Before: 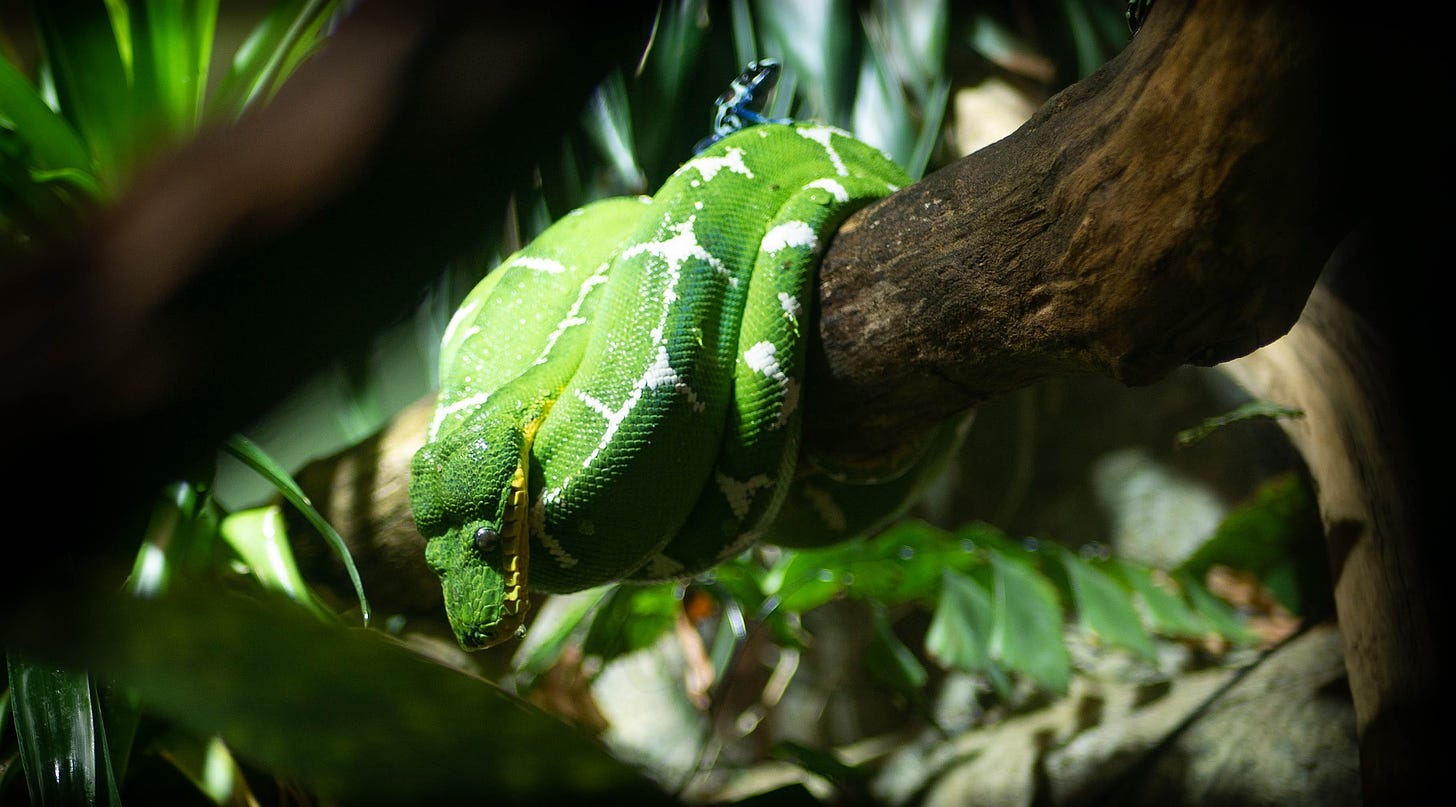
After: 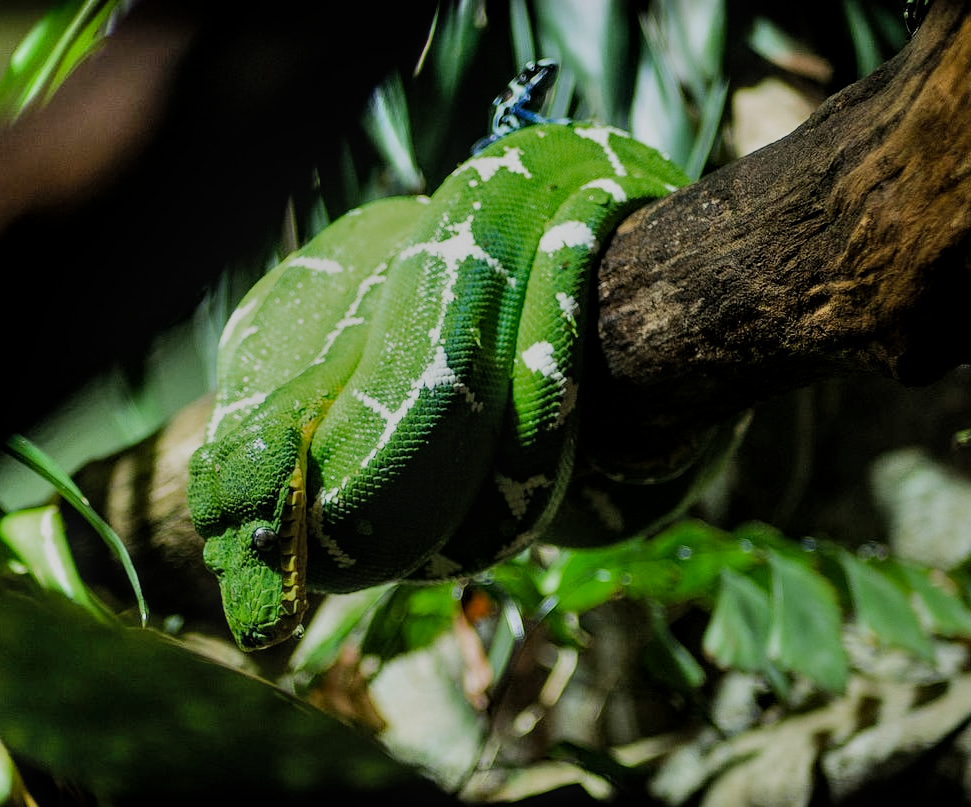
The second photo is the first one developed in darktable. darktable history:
color zones: curves: ch0 [(0.27, 0.396) (0.563, 0.504) (0.75, 0.5) (0.787, 0.307)]
crop and rotate: left 15.298%, right 17.952%
local contrast: on, module defaults
filmic rgb: black relative exposure -6.94 EV, white relative exposure 5.66 EV, hardness 2.85
exposure: exposure -0.044 EV, compensate highlight preservation false
shadows and highlights: low approximation 0.01, soften with gaussian
